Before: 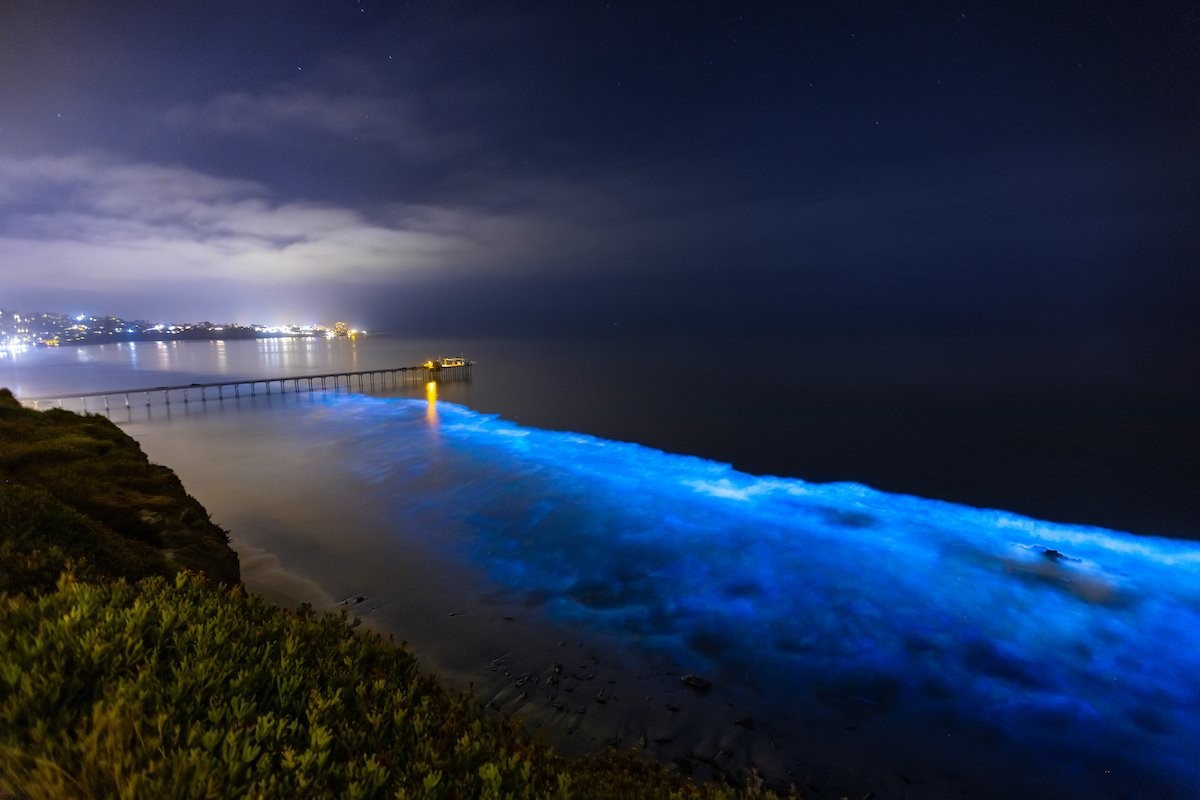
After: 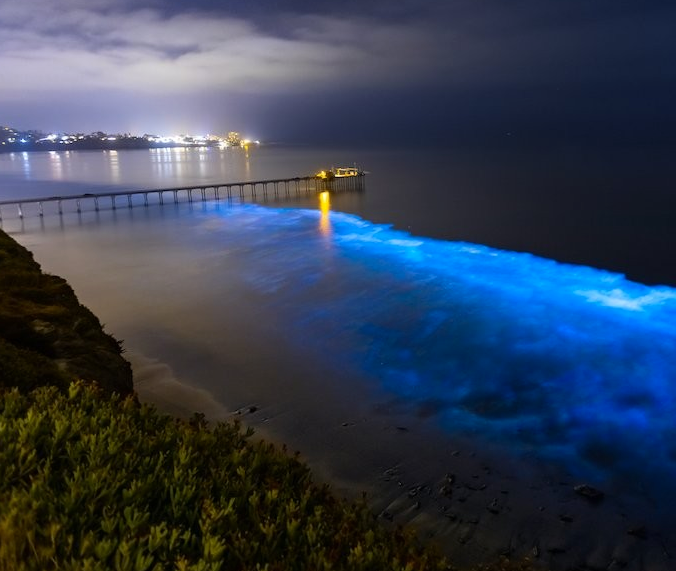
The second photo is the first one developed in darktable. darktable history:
crop: left 8.966%, top 23.852%, right 34.699%, bottom 4.703%
contrast brightness saturation: contrast 0.08, saturation 0.02
